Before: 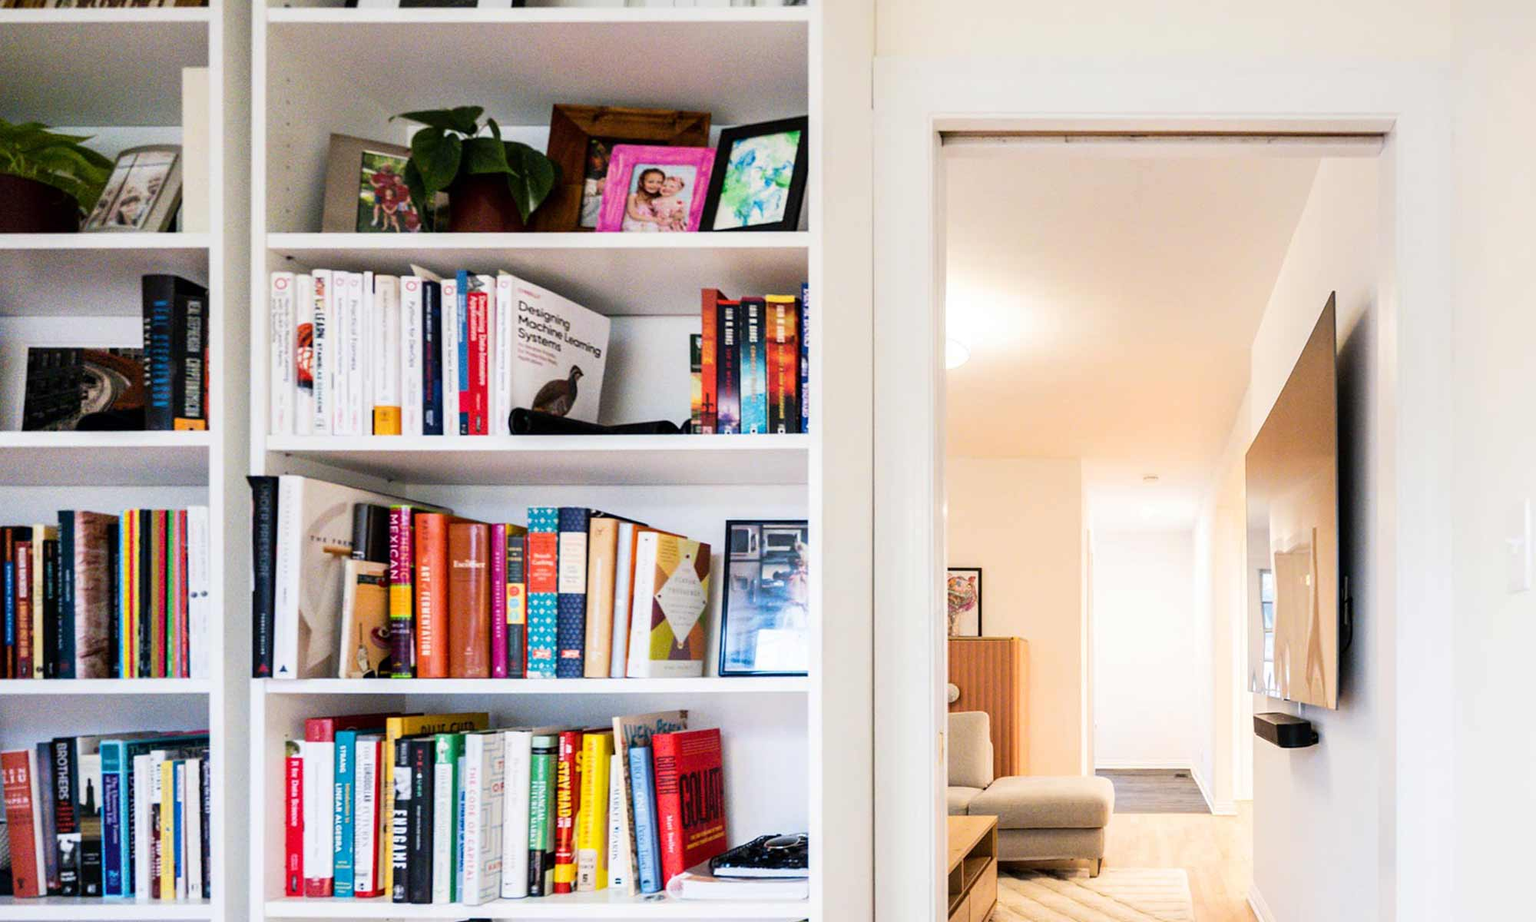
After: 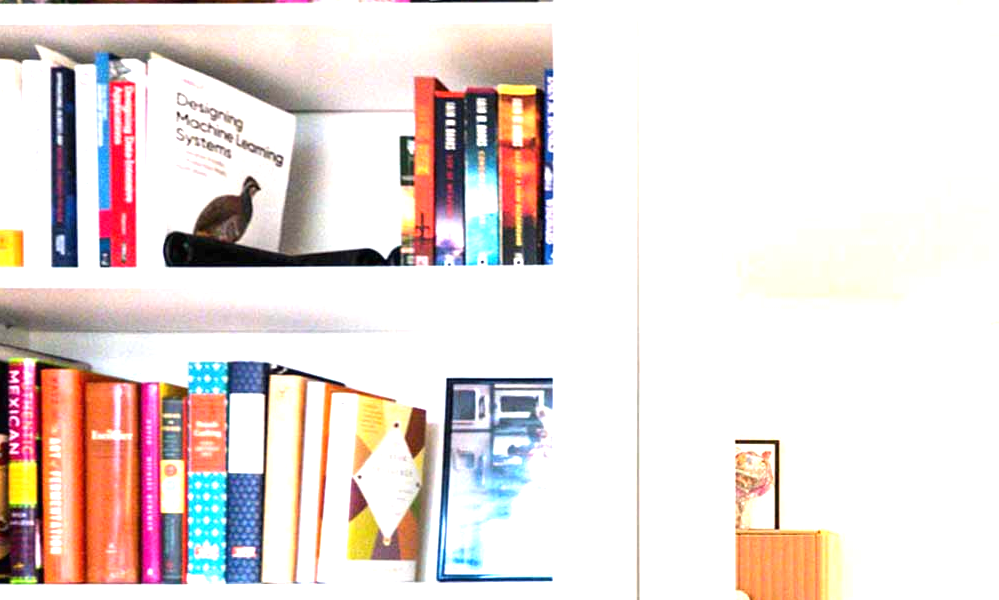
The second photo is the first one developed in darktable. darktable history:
crop: left 25%, top 25%, right 25%, bottom 25%
exposure: black level correction 0, exposure 1.2 EV, compensate highlight preservation false
